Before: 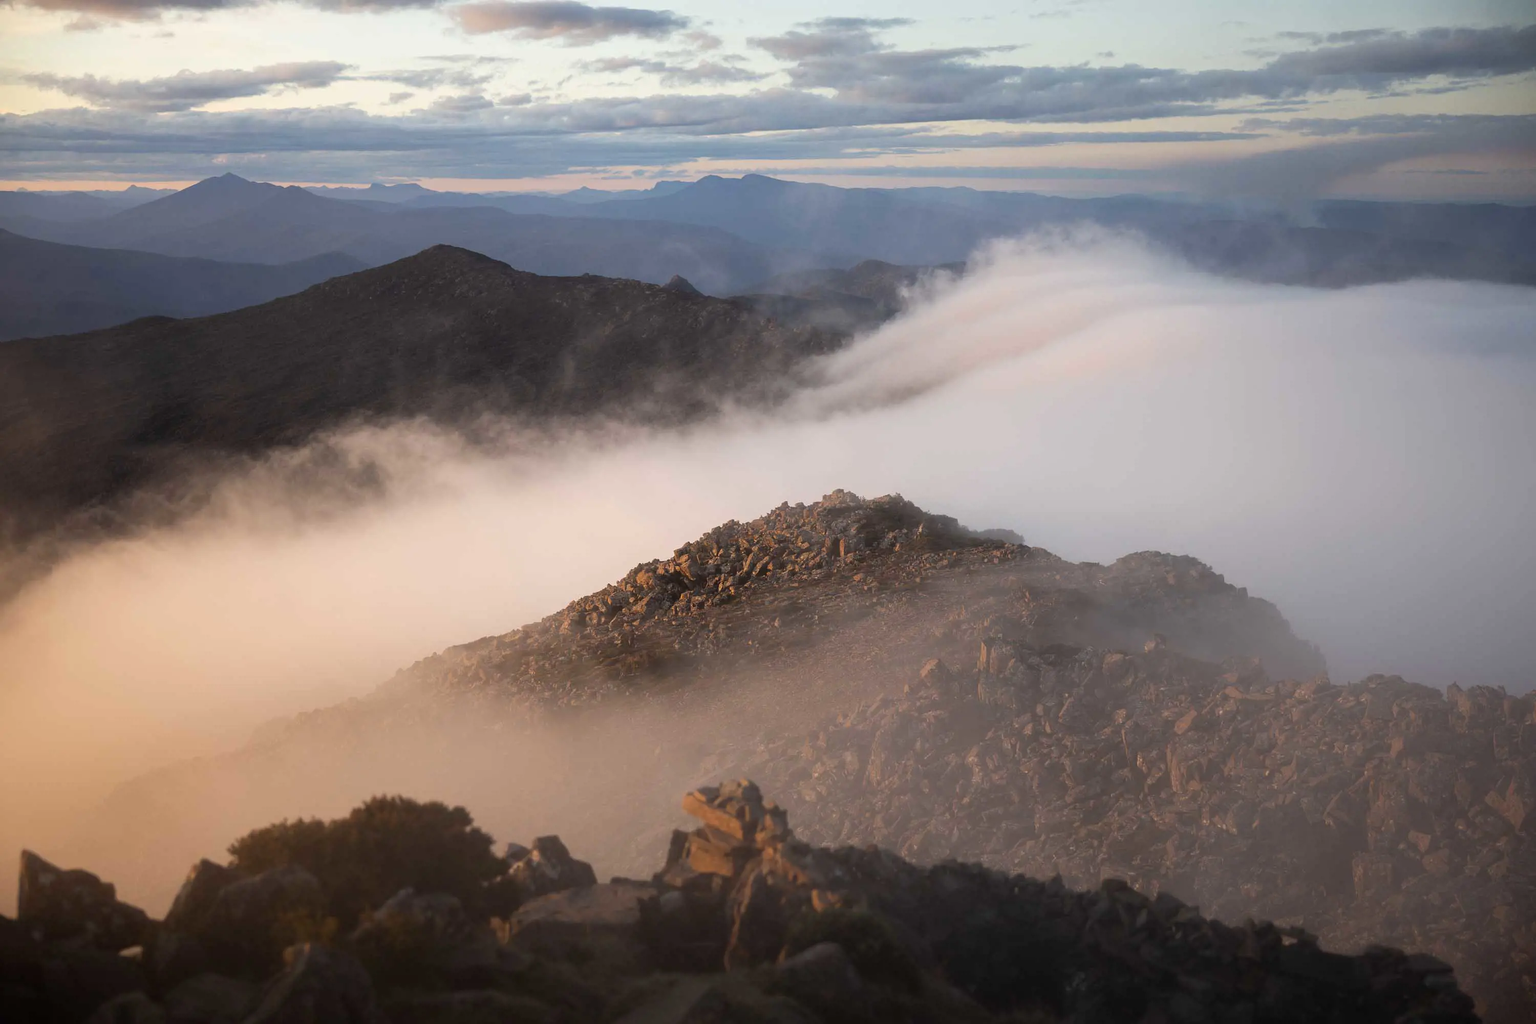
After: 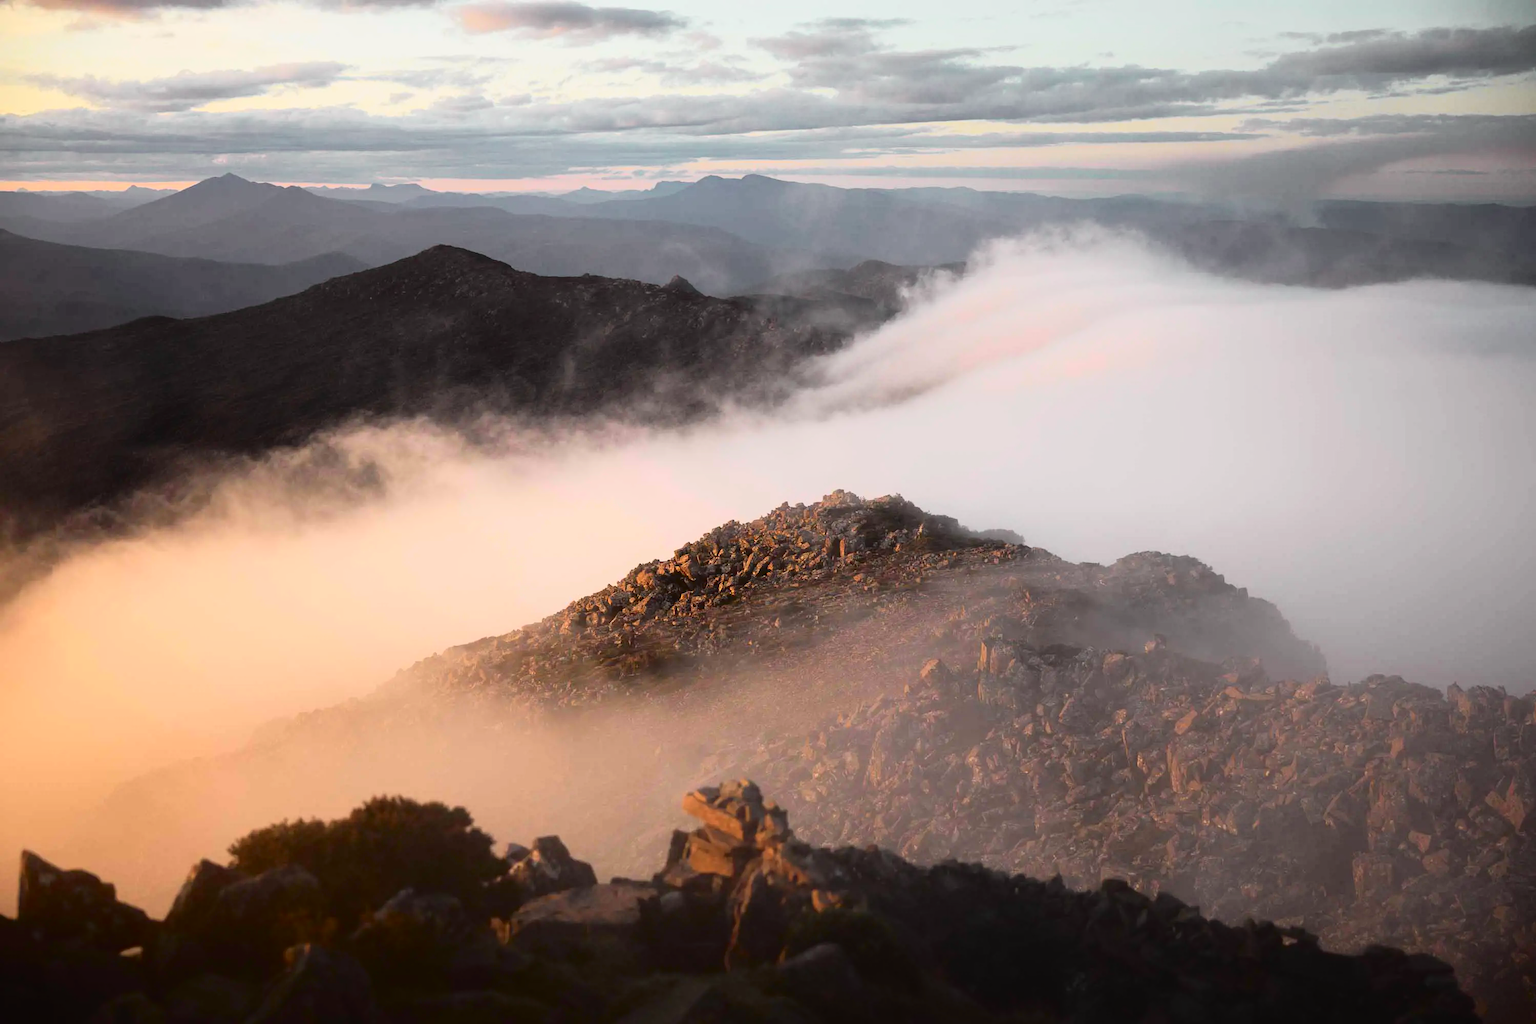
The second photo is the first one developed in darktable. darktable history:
tone curve: curves: ch0 [(0, 0.014) (0.17, 0.099) (0.398, 0.423) (0.725, 0.828) (0.872, 0.918) (1, 0.981)]; ch1 [(0, 0) (0.402, 0.36) (0.489, 0.491) (0.5, 0.503) (0.515, 0.52) (0.545, 0.572) (0.615, 0.662) (0.701, 0.725) (1, 1)]; ch2 [(0, 0) (0.42, 0.458) (0.485, 0.499) (0.503, 0.503) (0.531, 0.542) (0.561, 0.594) (0.644, 0.694) (0.717, 0.753) (1, 0.991)], color space Lab, independent channels, preserve colors none
